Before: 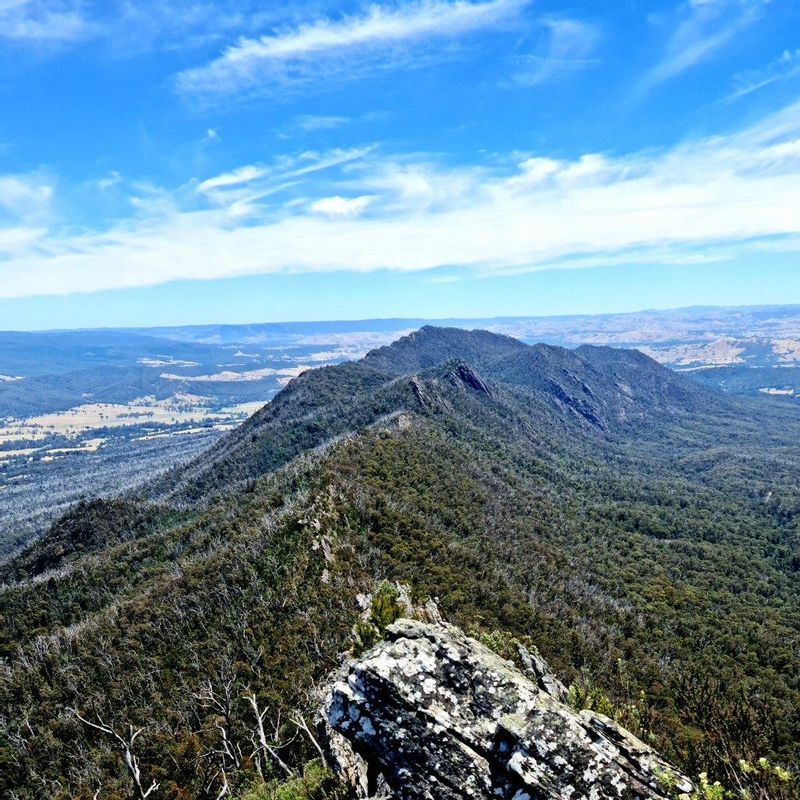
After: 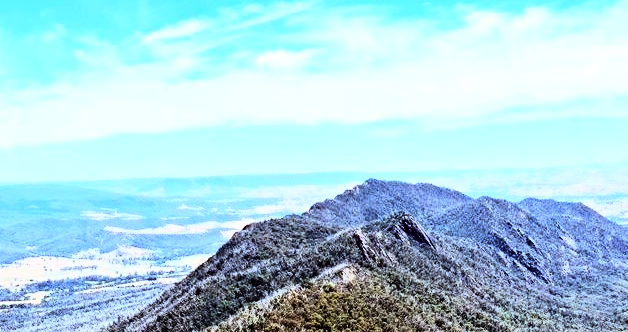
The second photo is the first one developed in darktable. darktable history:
crop: left 7.036%, top 18.398%, right 14.379%, bottom 40.043%
rgb levels: mode RGB, independent channels, levels [[0, 0.5, 1], [0, 0.521, 1], [0, 0.536, 1]]
rgb curve: curves: ch0 [(0, 0) (0.21, 0.15) (0.24, 0.21) (0.5, 0.75) (0.75, 0.96) (0.89, 0.99) (1, 1)]; ch1 [(0, 0.02) (0.21, 0.13) (0.25, 0.2) (0.5, 0.67) (0.75, 0.9) (0.89, 0.97) (1, 1)]; ch2 [(0, 0.02) (0.21, 0.13) (0.25, 0.2) (0.5, 0.67) (0.75, 0.9) (0.89, 0.97) (1, 1)], compensate middle gray true
